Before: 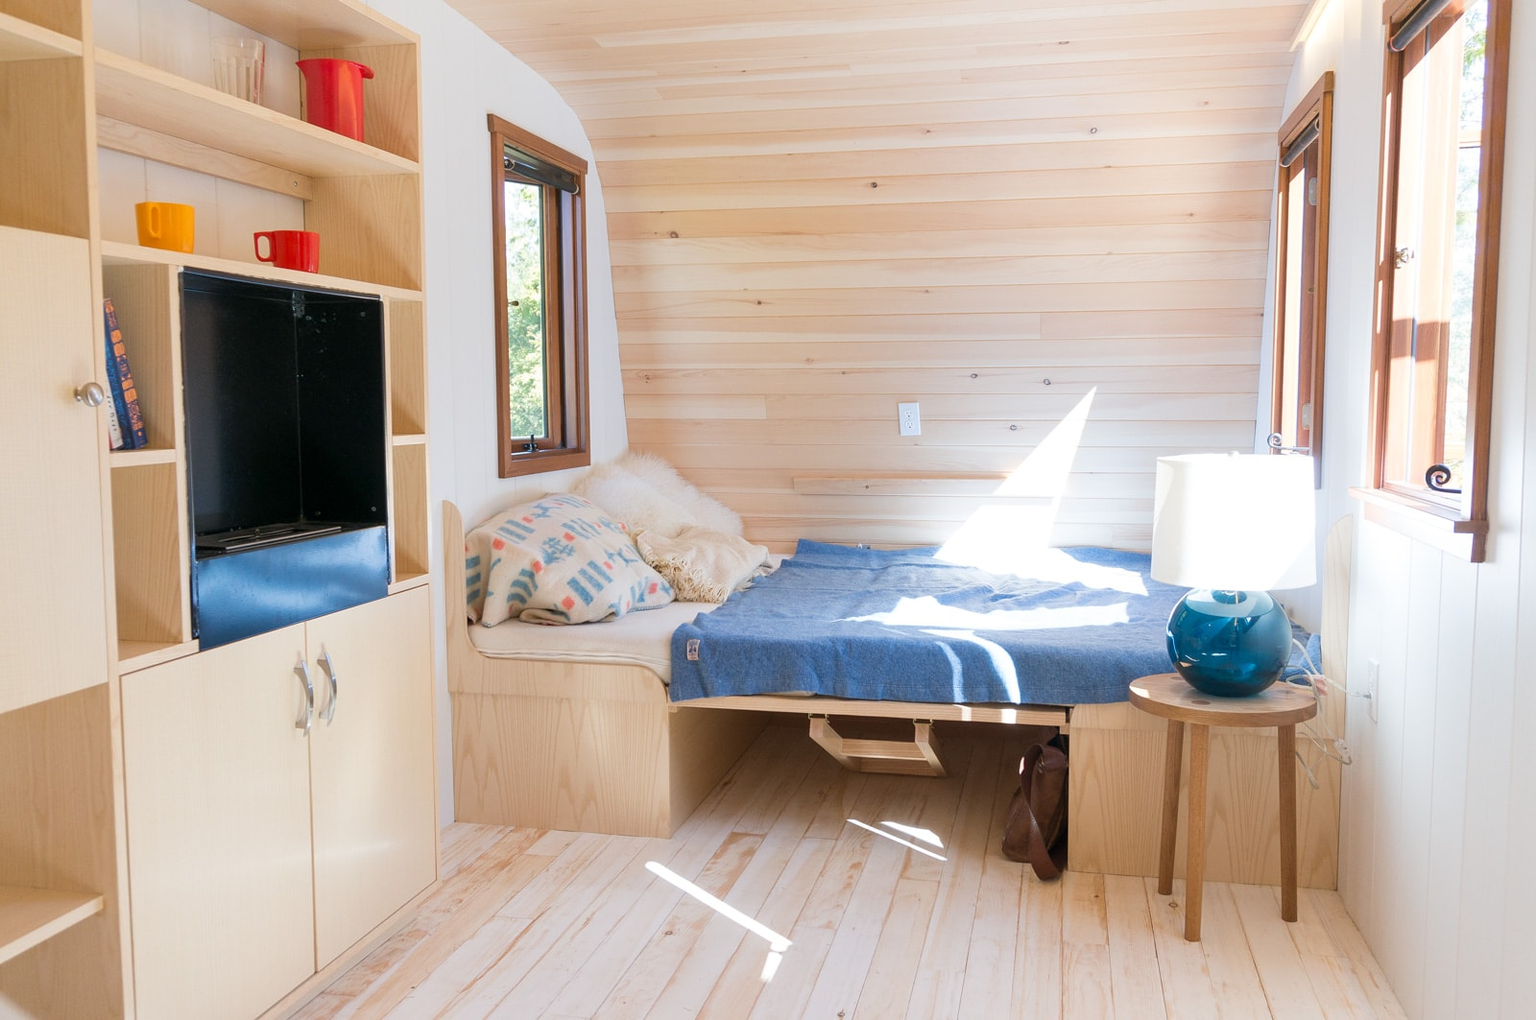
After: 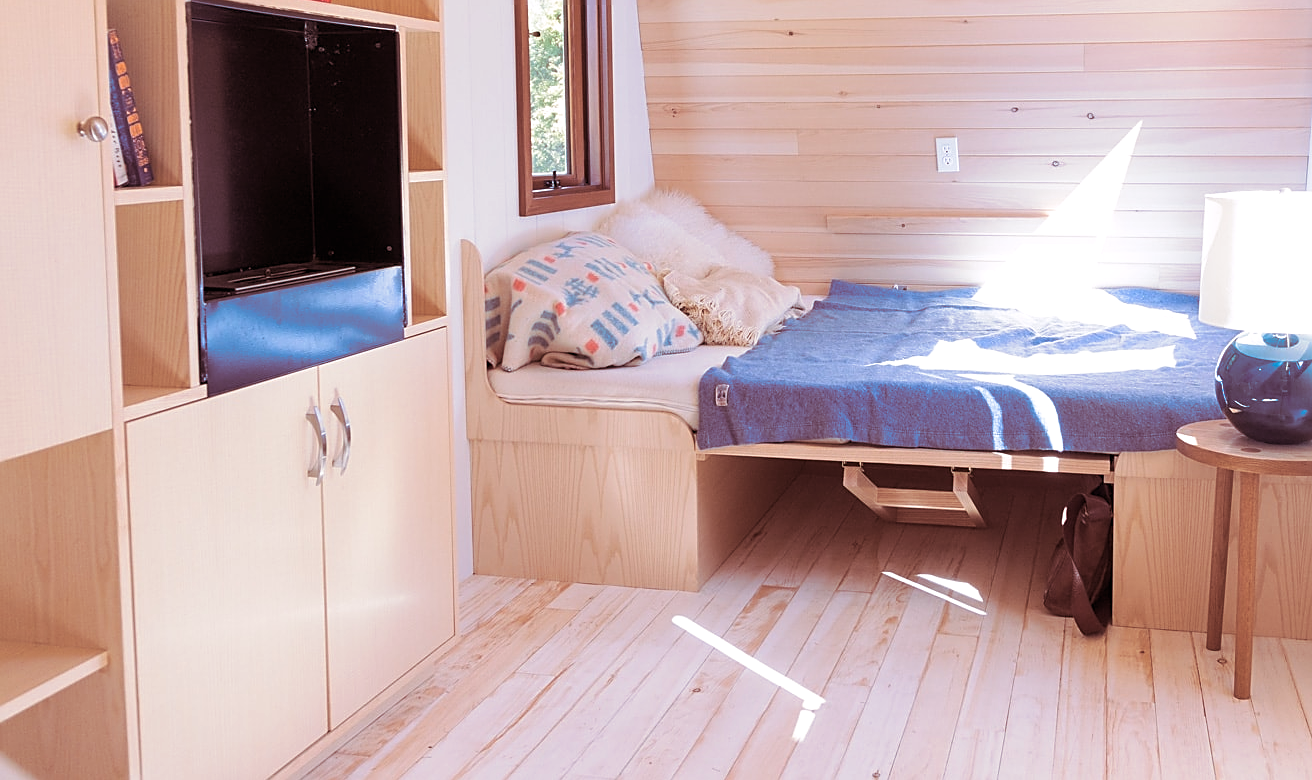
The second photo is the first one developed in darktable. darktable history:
crop: top 26.531%, right 17.959%
sharpen: on, module defaults
split-toning: on, module defaults
white balance: red 1.05, blue 1.072
